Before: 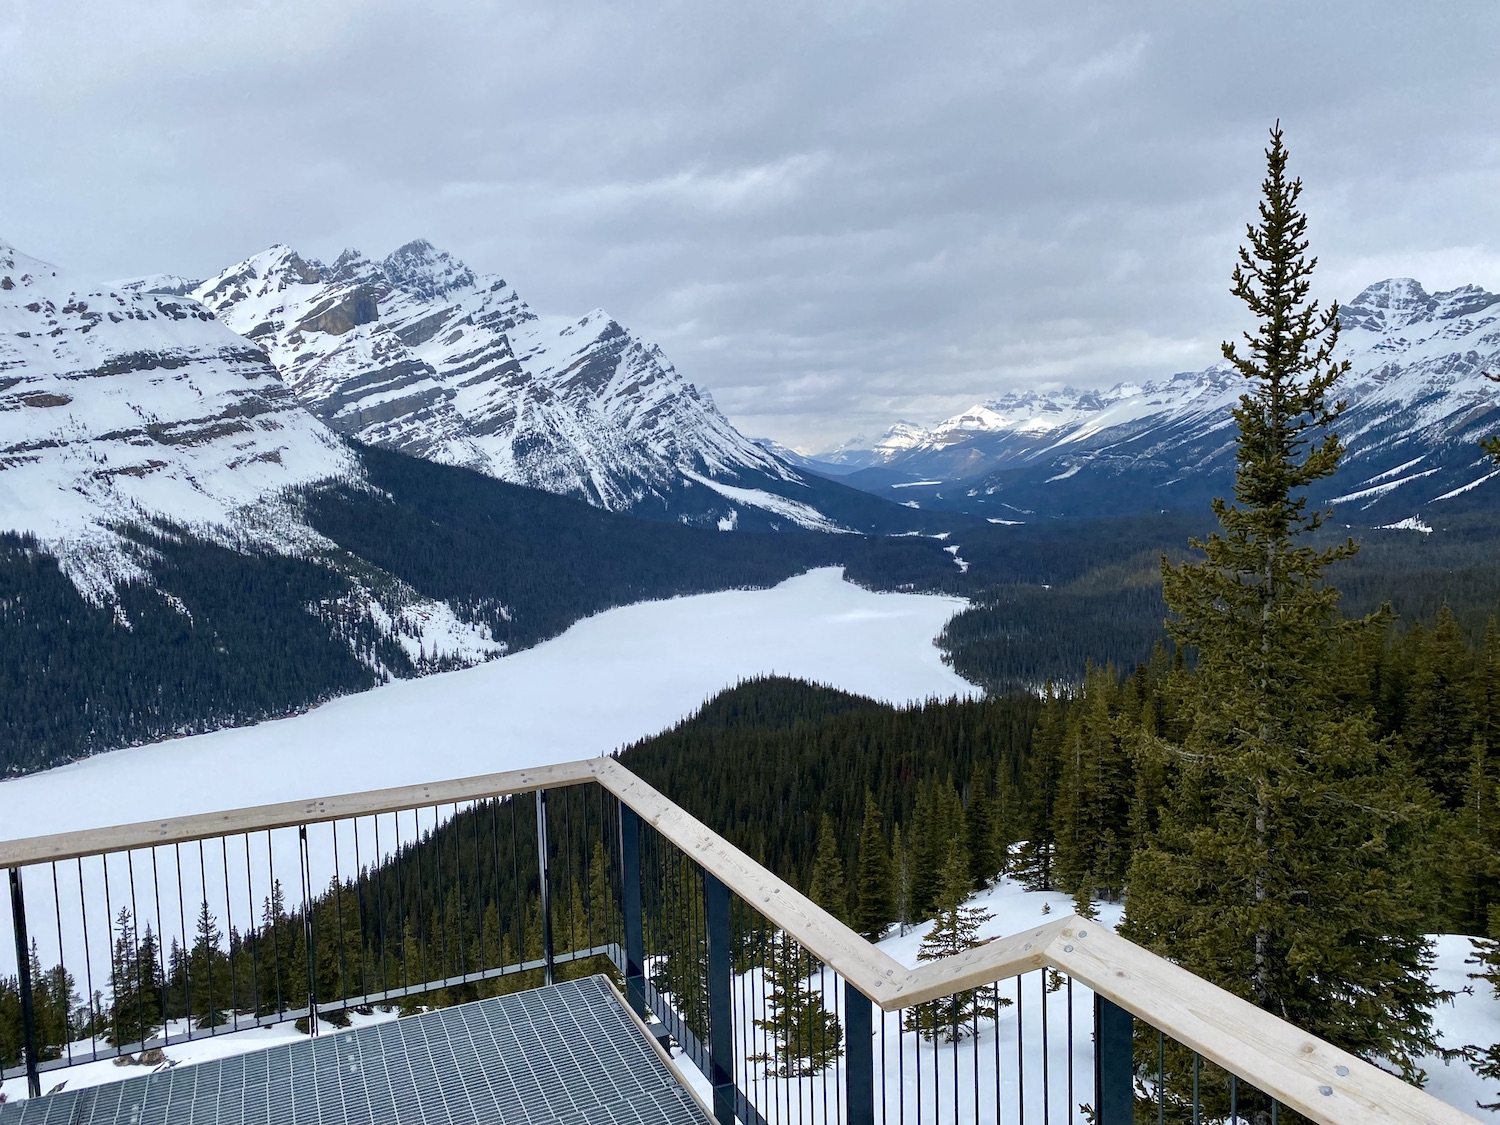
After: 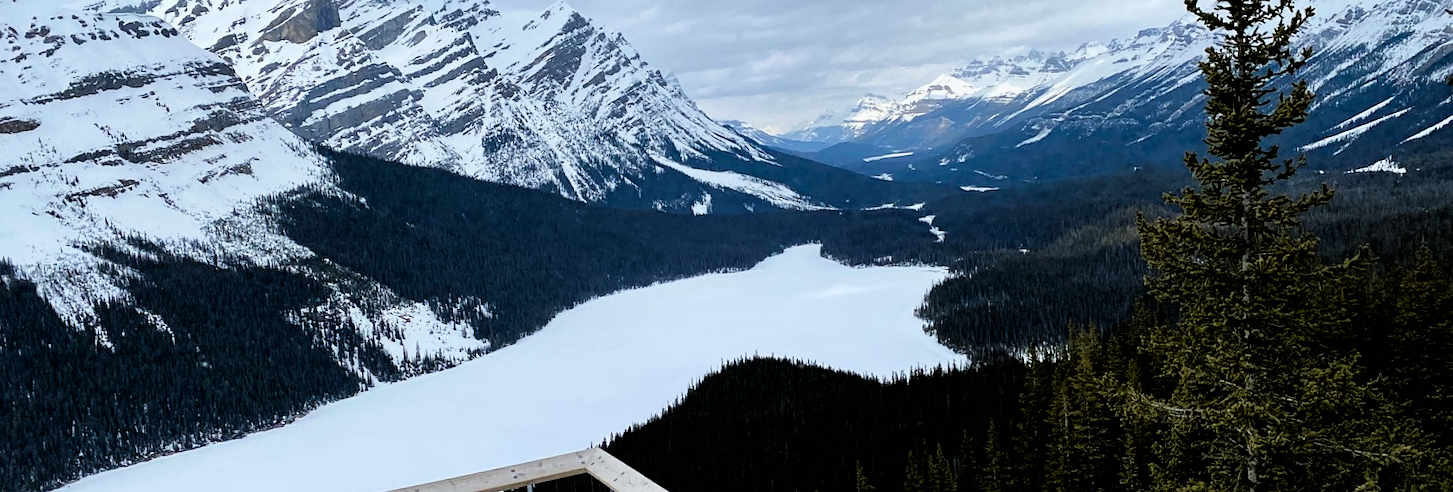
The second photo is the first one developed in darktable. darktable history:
white balance: red 0.986, blue 1.01
filmic rgb: black relative exposure -3.72 EV, white relative exposure 2.77 EV, dynamic range scaling -5.32%, hardness 3.03
crop and rotate: top 26.056%, bottom 25.543%
sharpen: amount 0.2
rotate and perspective: rotation -3.52°, crop left 0.036, crop right 0.964, crop top 0.081, crop bottom 0.919
